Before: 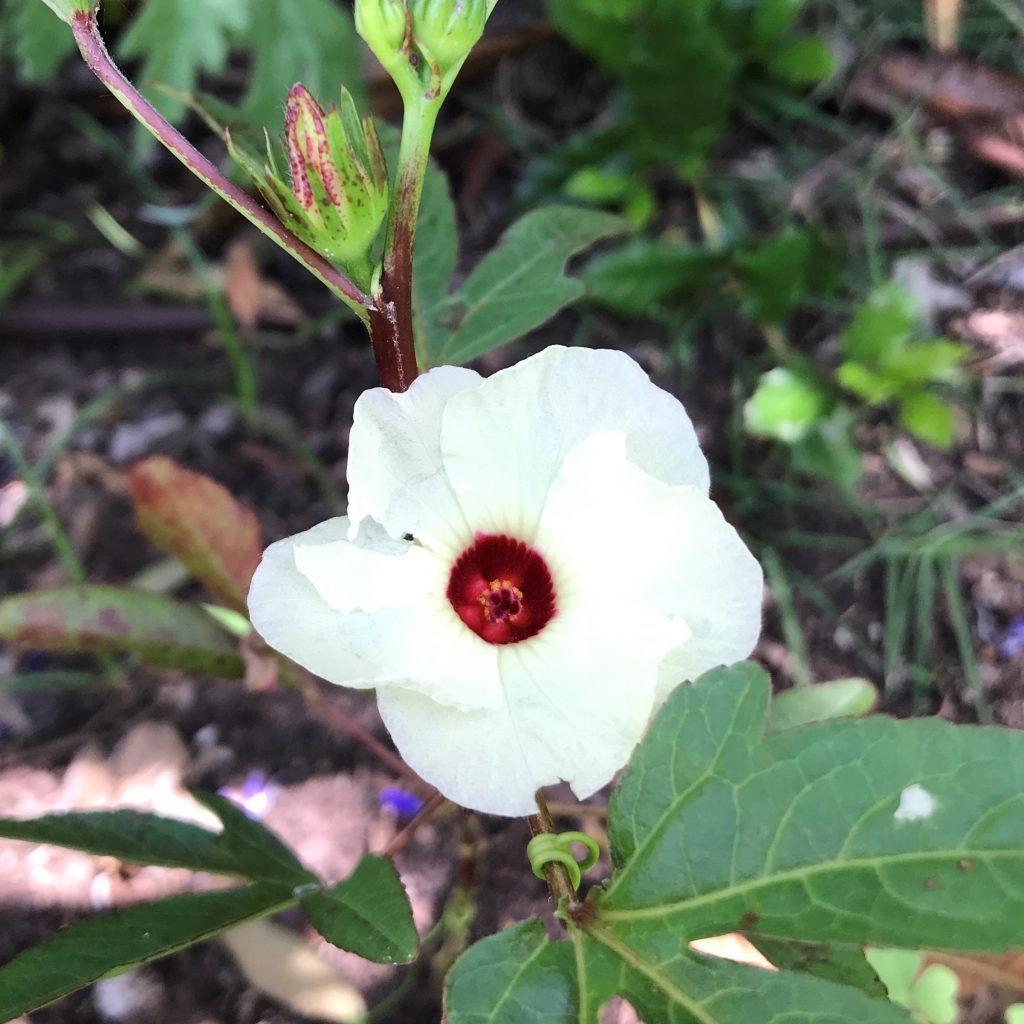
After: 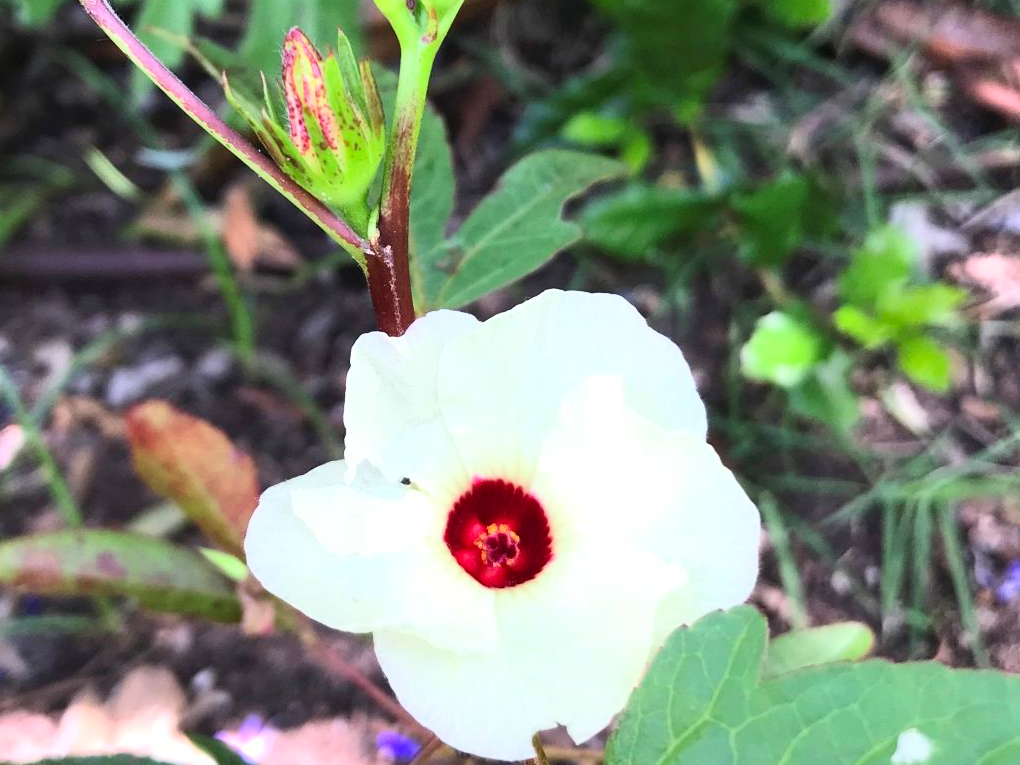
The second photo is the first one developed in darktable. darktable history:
crop: left 0.387%, top 5.469%, bottom 19.809%
contrast brightness saturation: contrast 0.24, brightness 0.26, saturation 0.39
